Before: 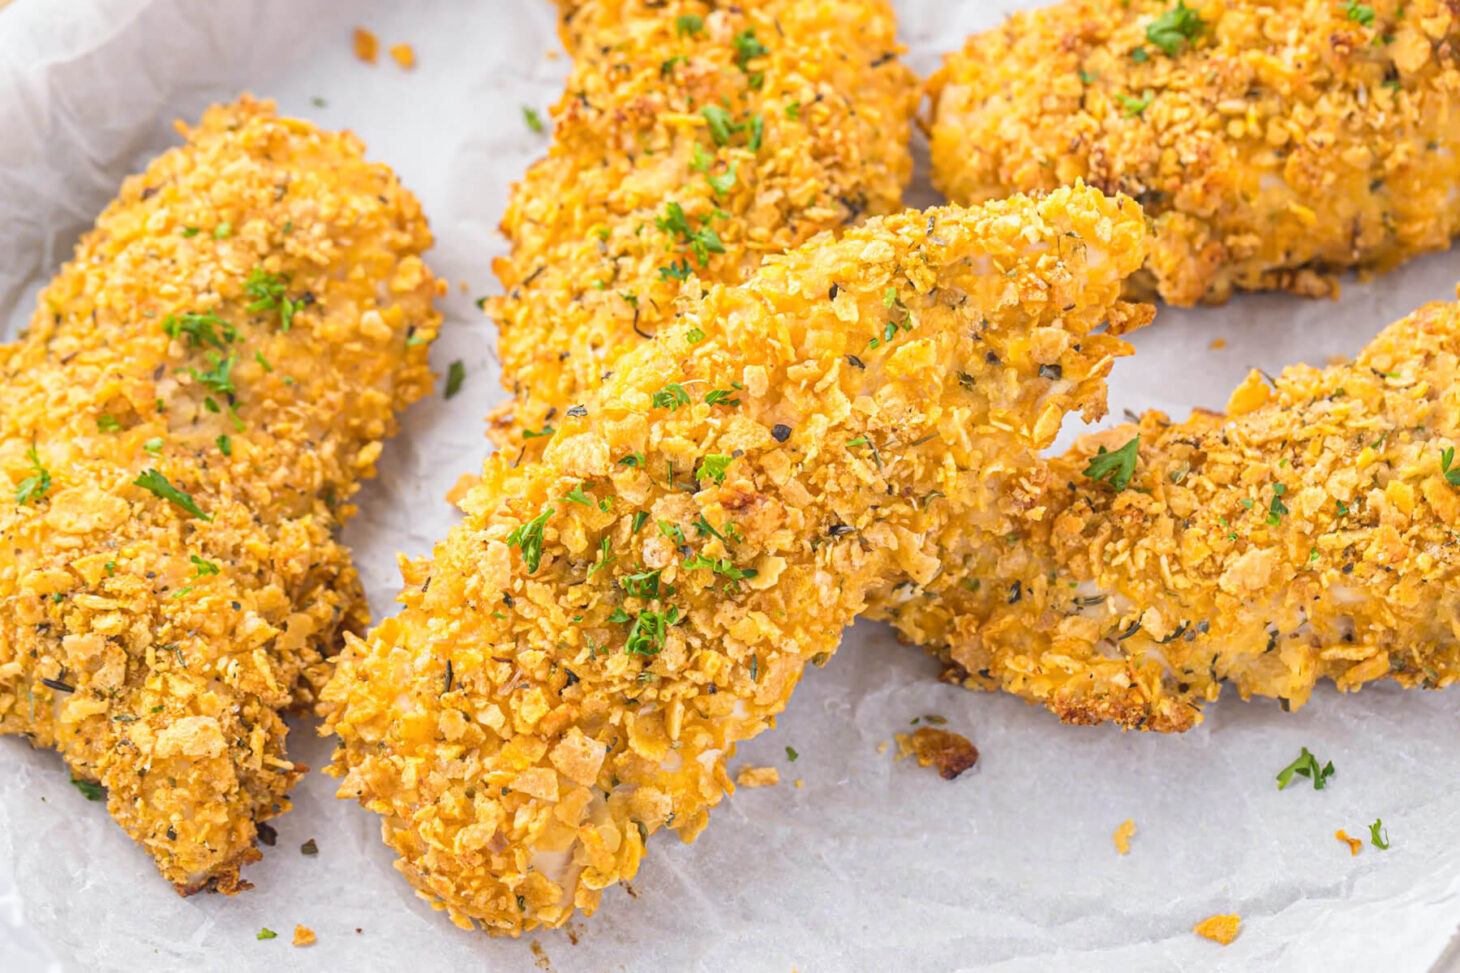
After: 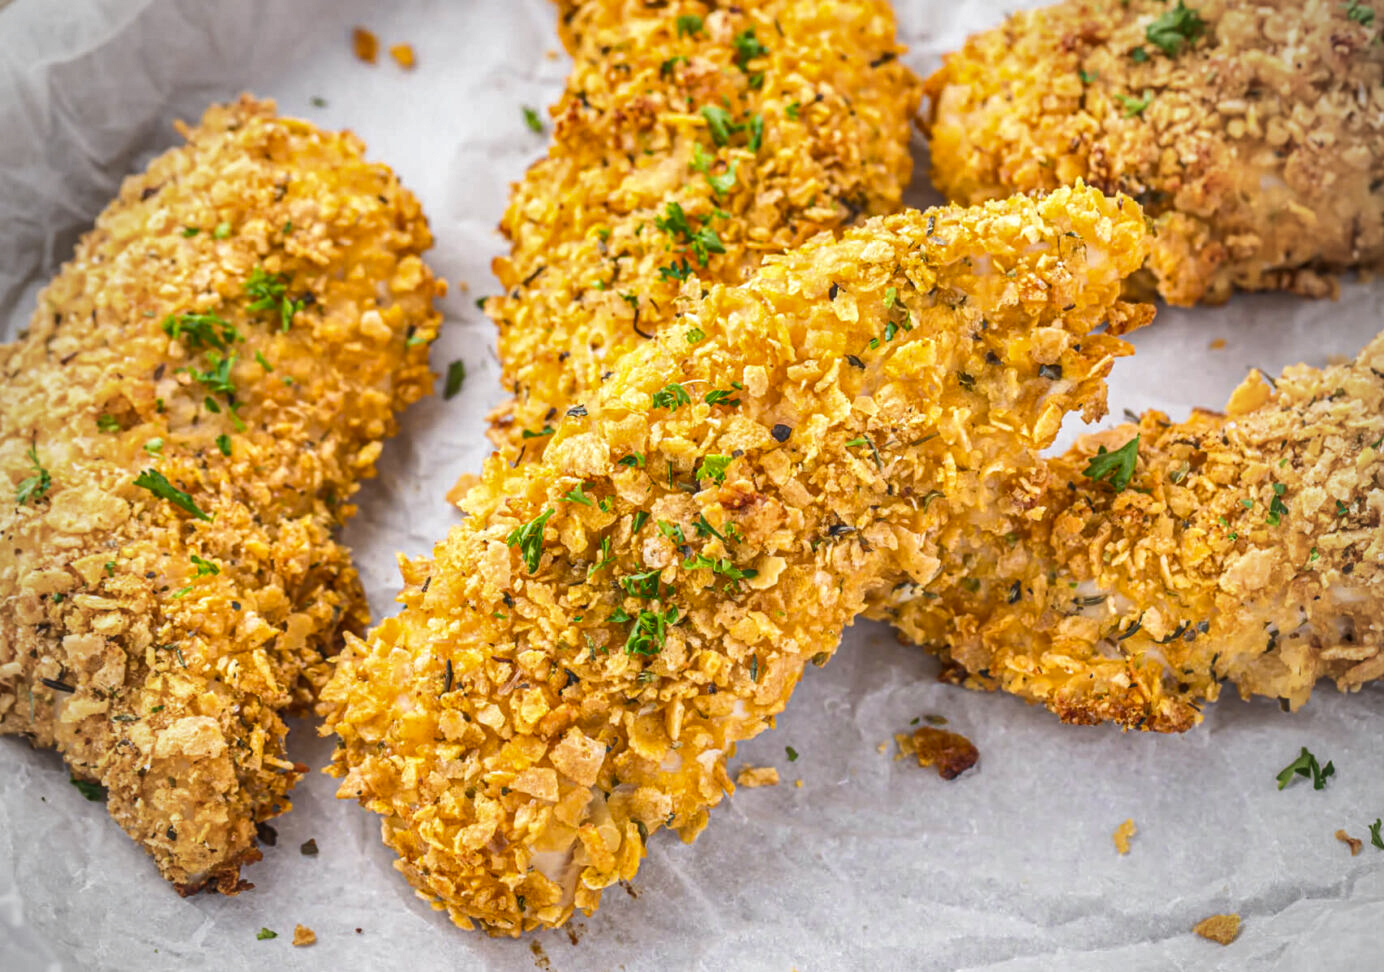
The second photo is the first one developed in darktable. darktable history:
vignetting: fall-off start 74.49%, fall-off radius 65.9%, brightness -0.628, saturation -0.68
haze removal: strength -0.05
shadows and highlights: low approximation 0.01, soften with gaussian
crop and rotate: right 5.167%
local contrast: on, module defaults
